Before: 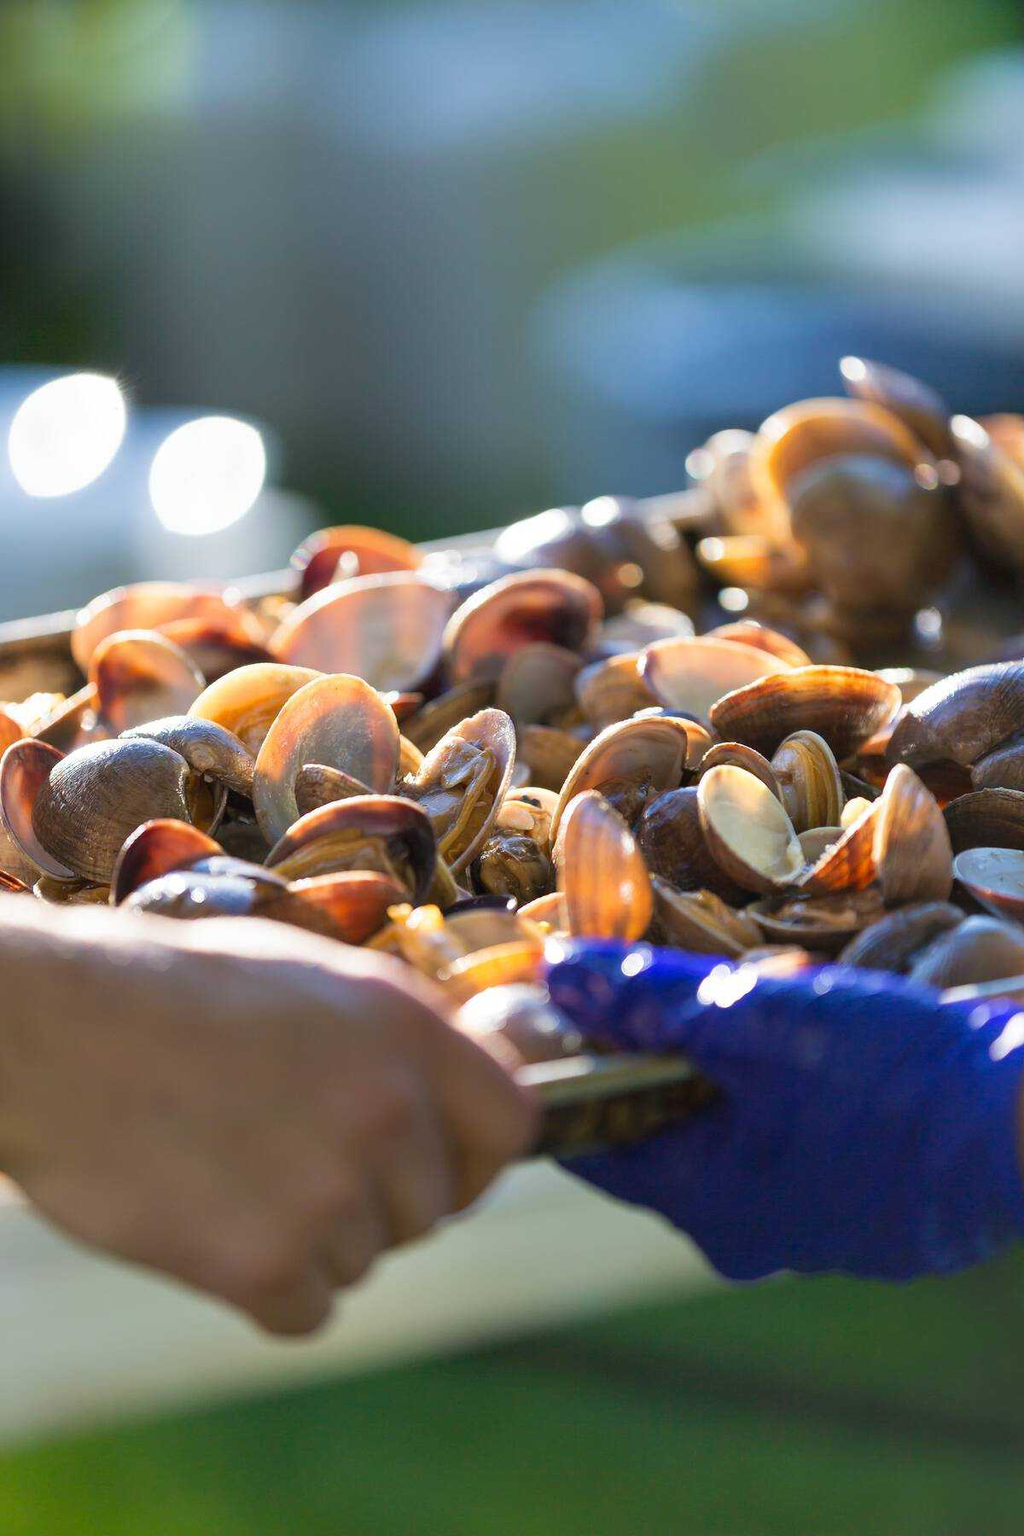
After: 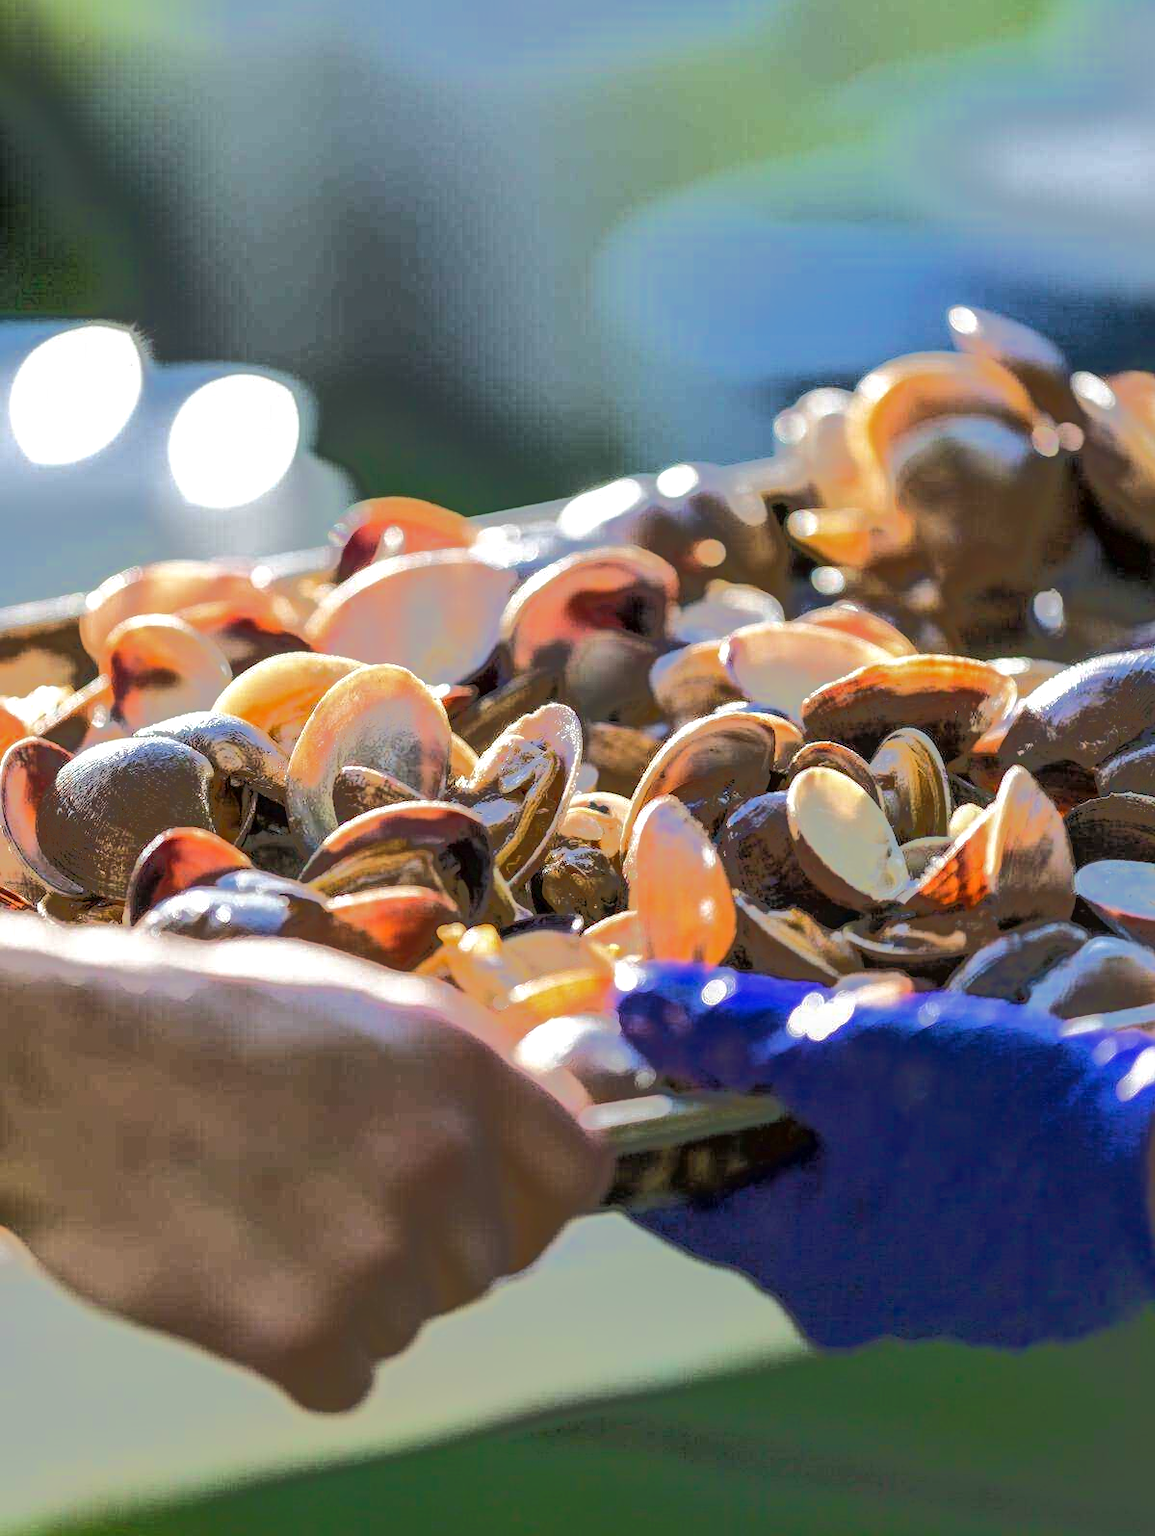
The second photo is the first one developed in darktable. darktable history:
base curve: preserve colors none
crop and rotate: top 5.584%, bottom 5.798%
local contrast: on, module defaults
tone equalizer: -7 EV -0.643 EV, -6 EV 0.99 EV, -5 EV -0.455 EV, -4 EV 0.46 EV, -3 EV 0.416 EV, -2 EV 0.127 EV, -1 EV -0.141 EV, +0 EV -0.402 EV, edges refinement/feathering 500, mask exposure compensation -1.57 EV, preserve details no
